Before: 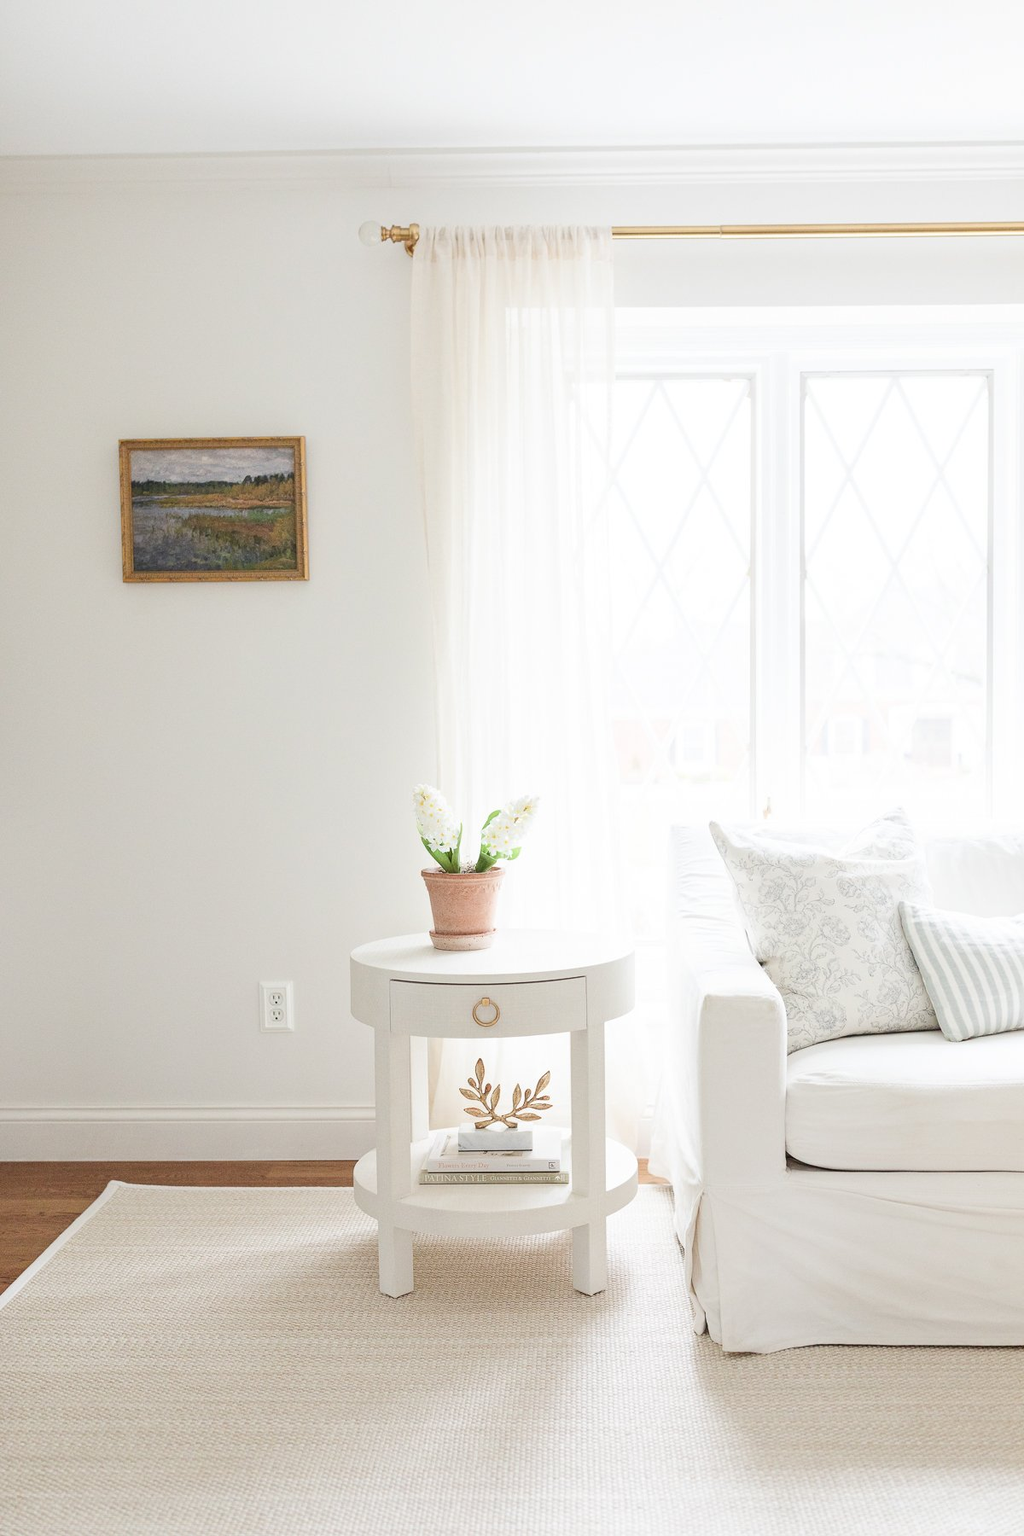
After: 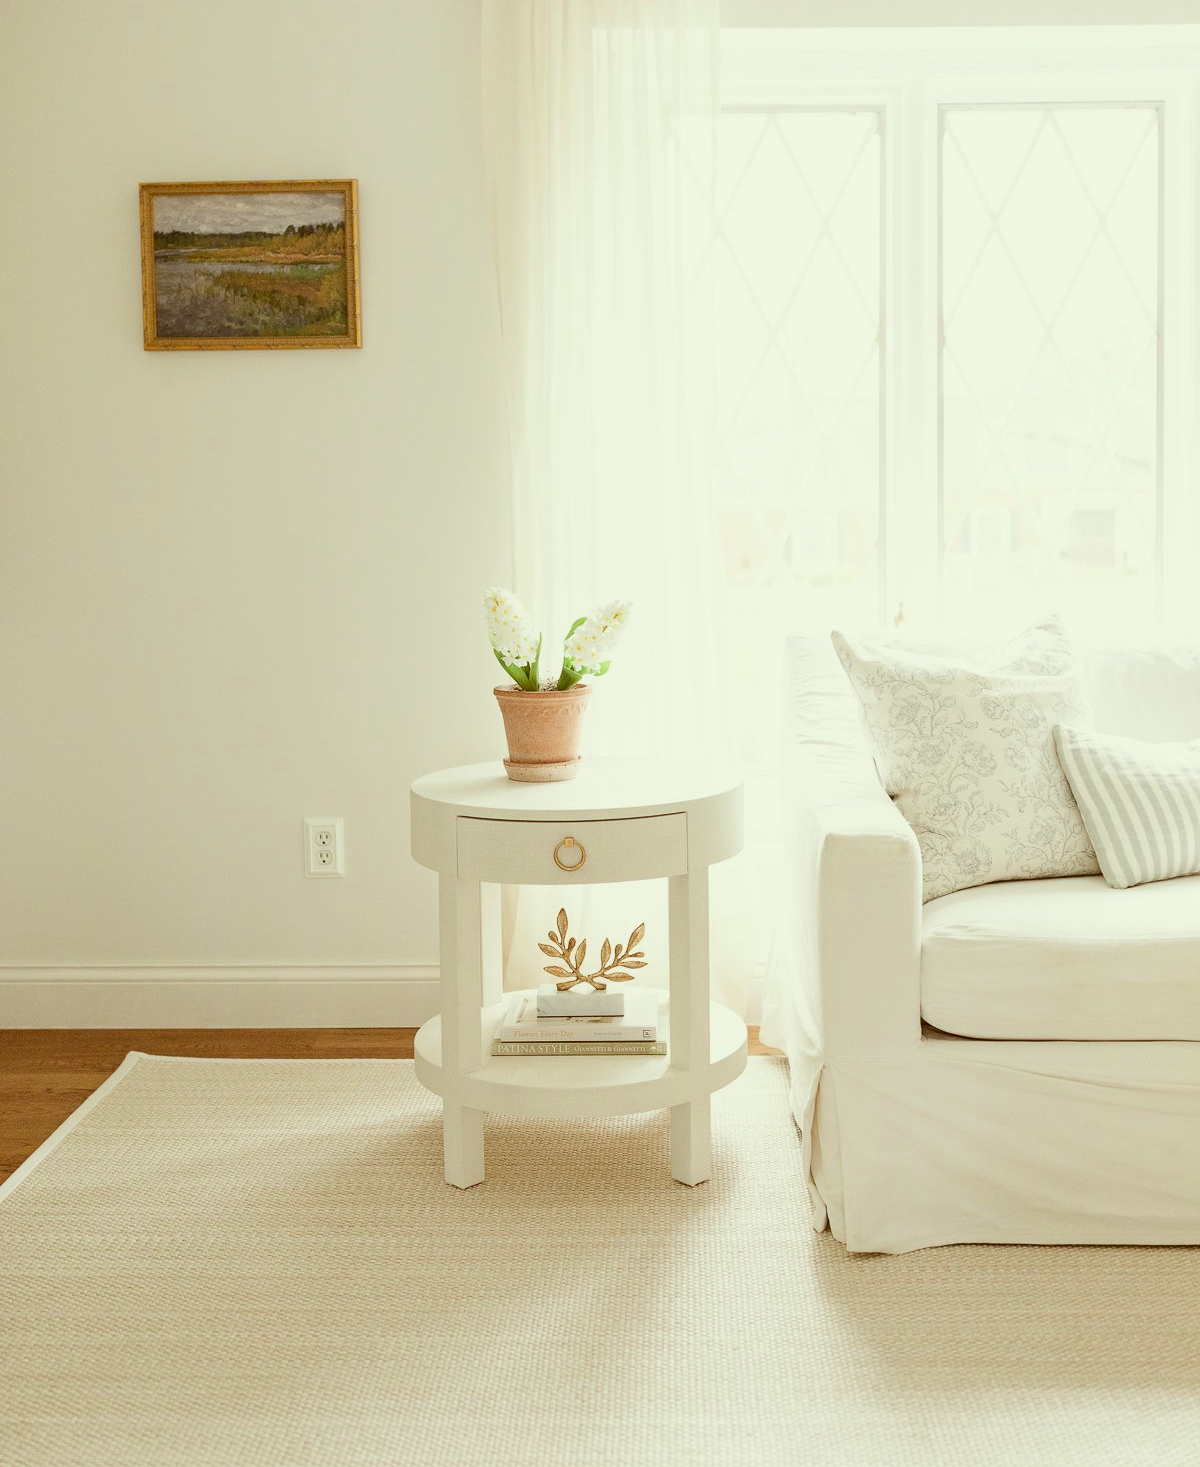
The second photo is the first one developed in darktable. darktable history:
crop and rotate: top 18.482%
exposure: black level correction 0.001, exposure -0.125 EV, compensate highlight preservation false
color correction: highlights a* -5.99, highlights b* 9.32, shadows a* 10.64, shadows b* 23.35
